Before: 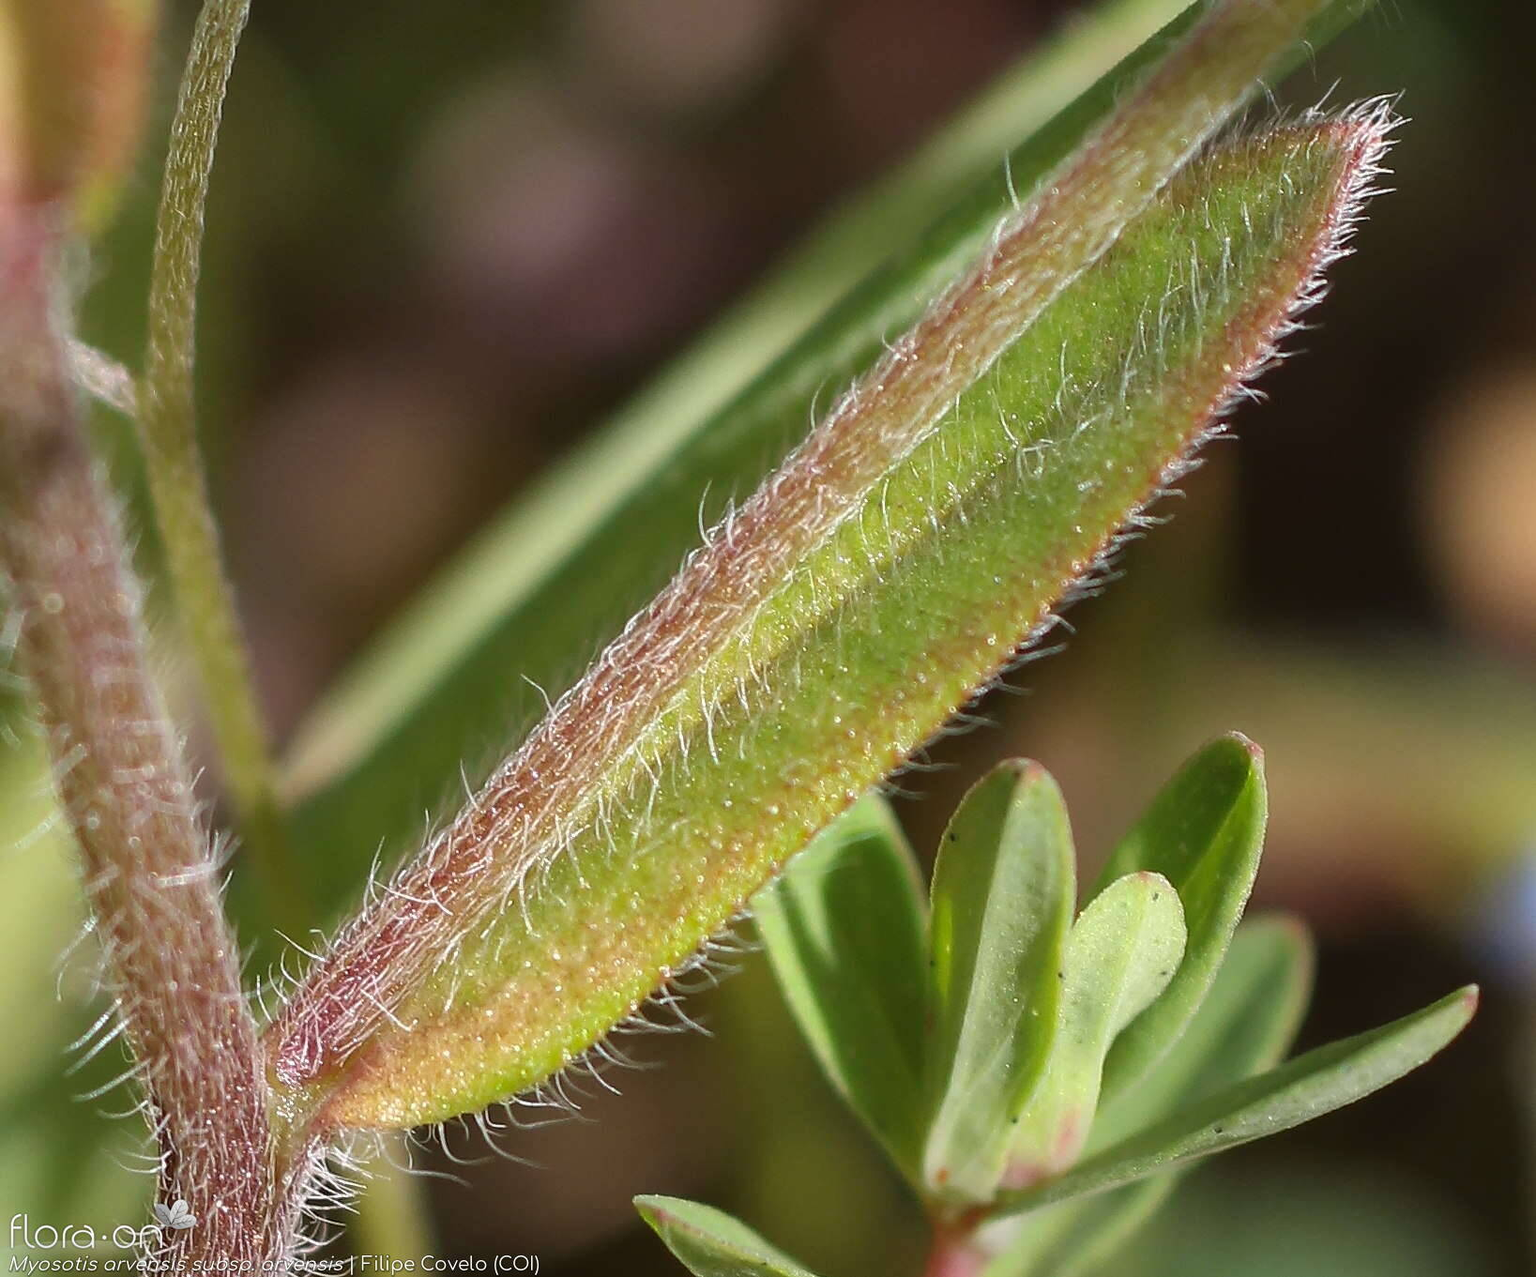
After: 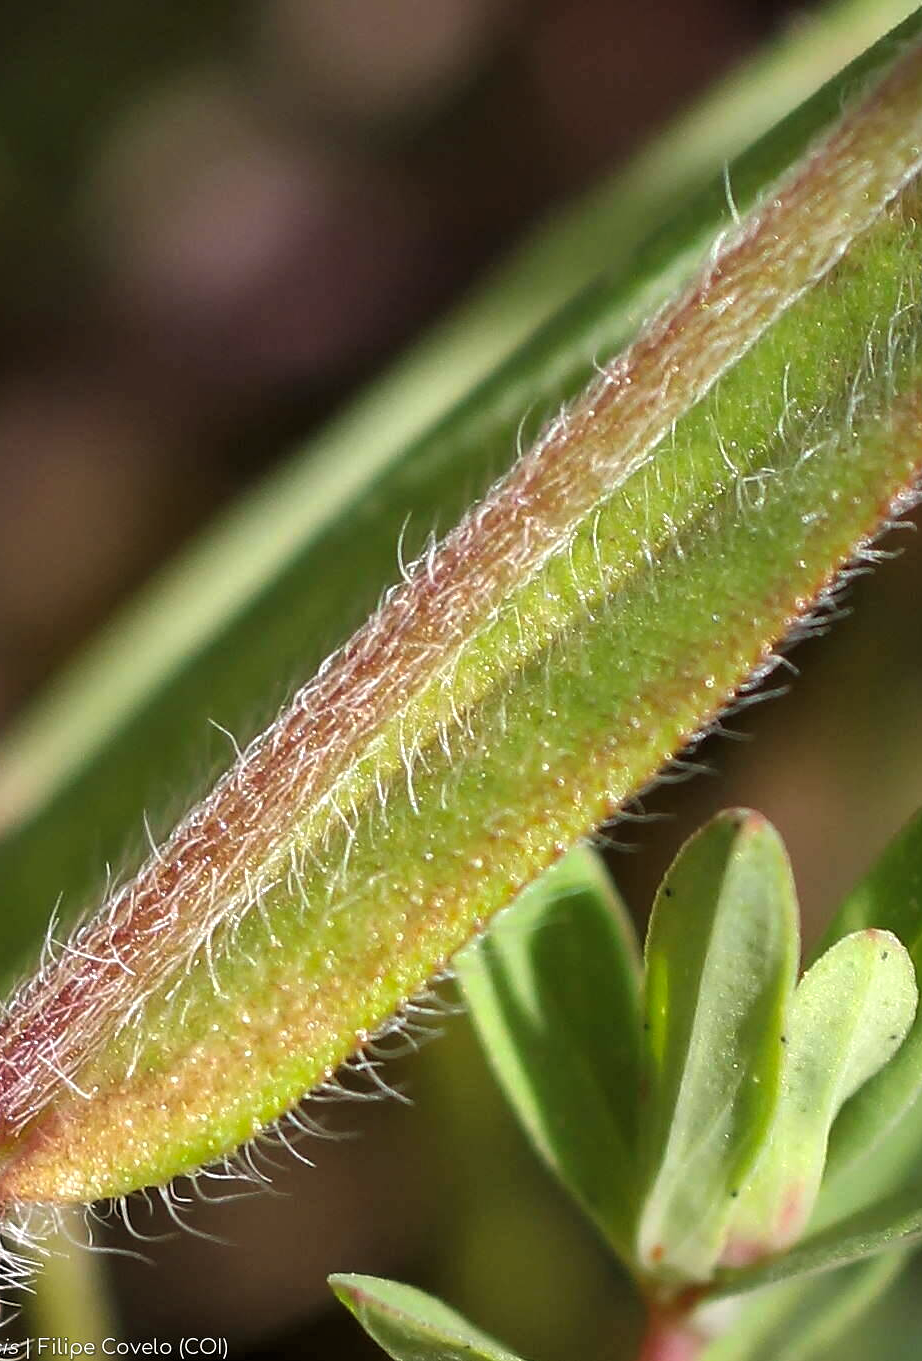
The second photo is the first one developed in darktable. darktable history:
crop: left 21.229%, right 22.431%
color zones: curves: ch1 [(0, 0.525) (0.143, 0.556) (0.286, 0.52) (0.429, 0.5) (0.571, 0.5) (0.714, 0.5) (0.857, 0.503) (1, 0.525)]
levels: black 3.8%, gray 59.42%, levels [0.062, 0.494, 0.925]
